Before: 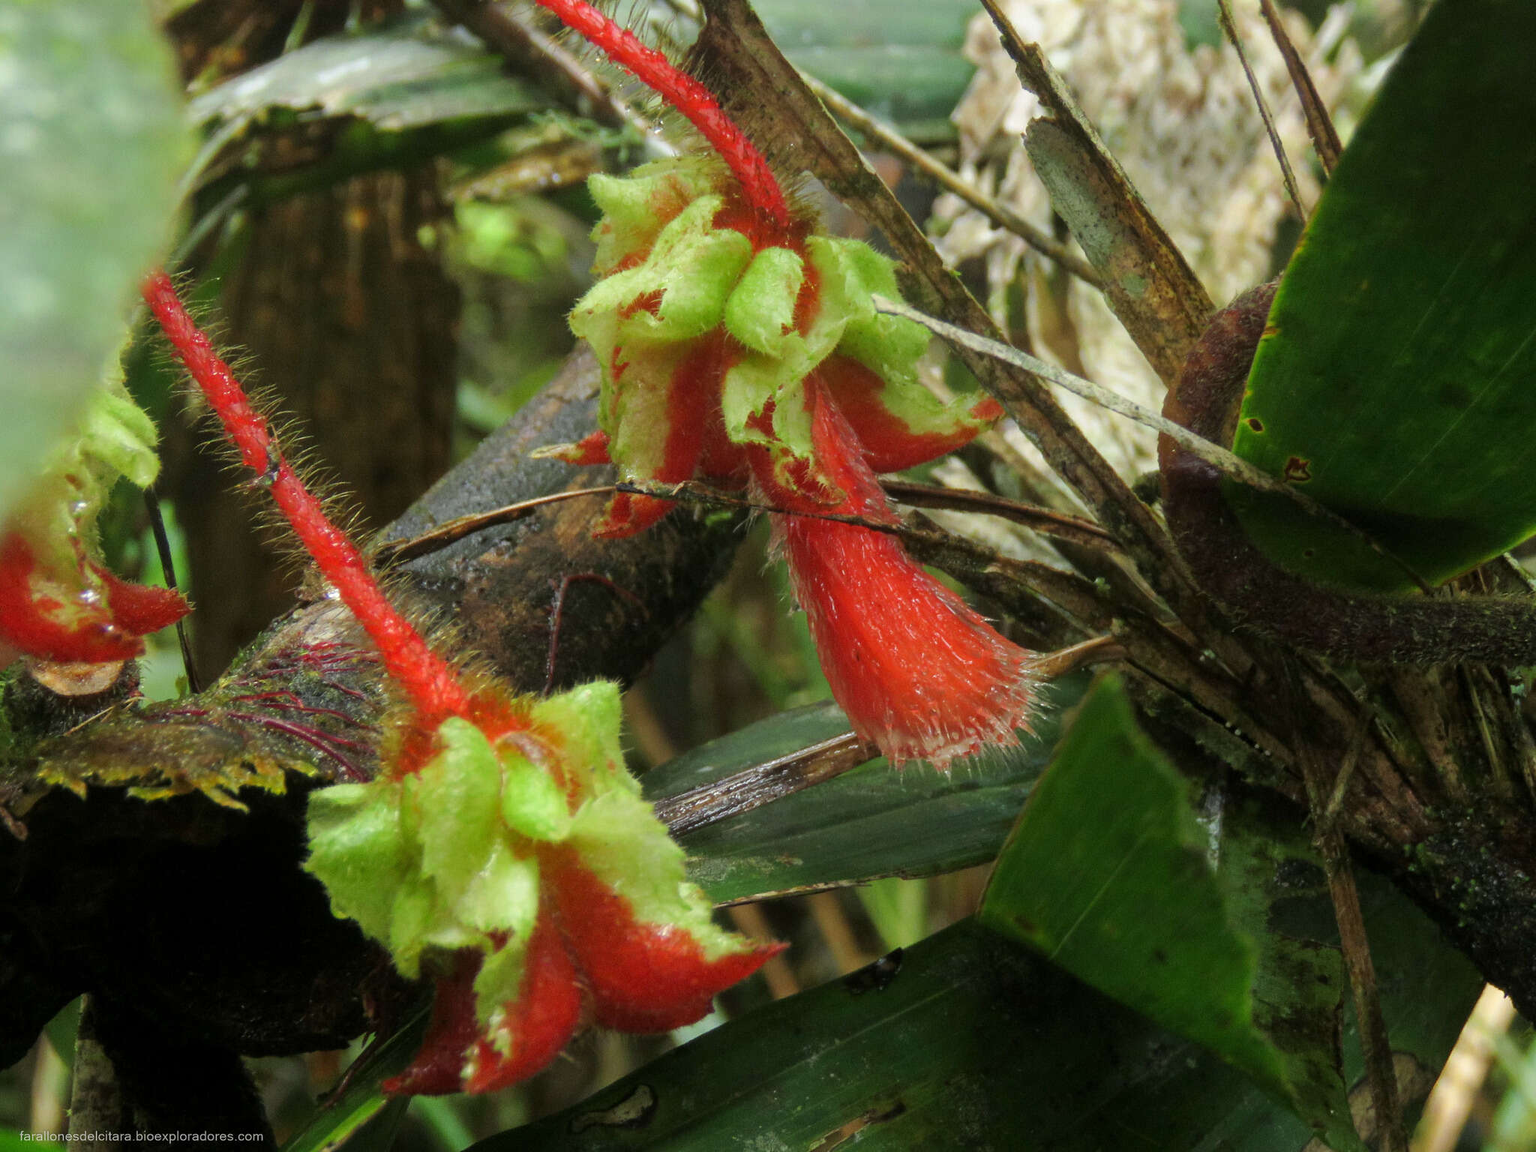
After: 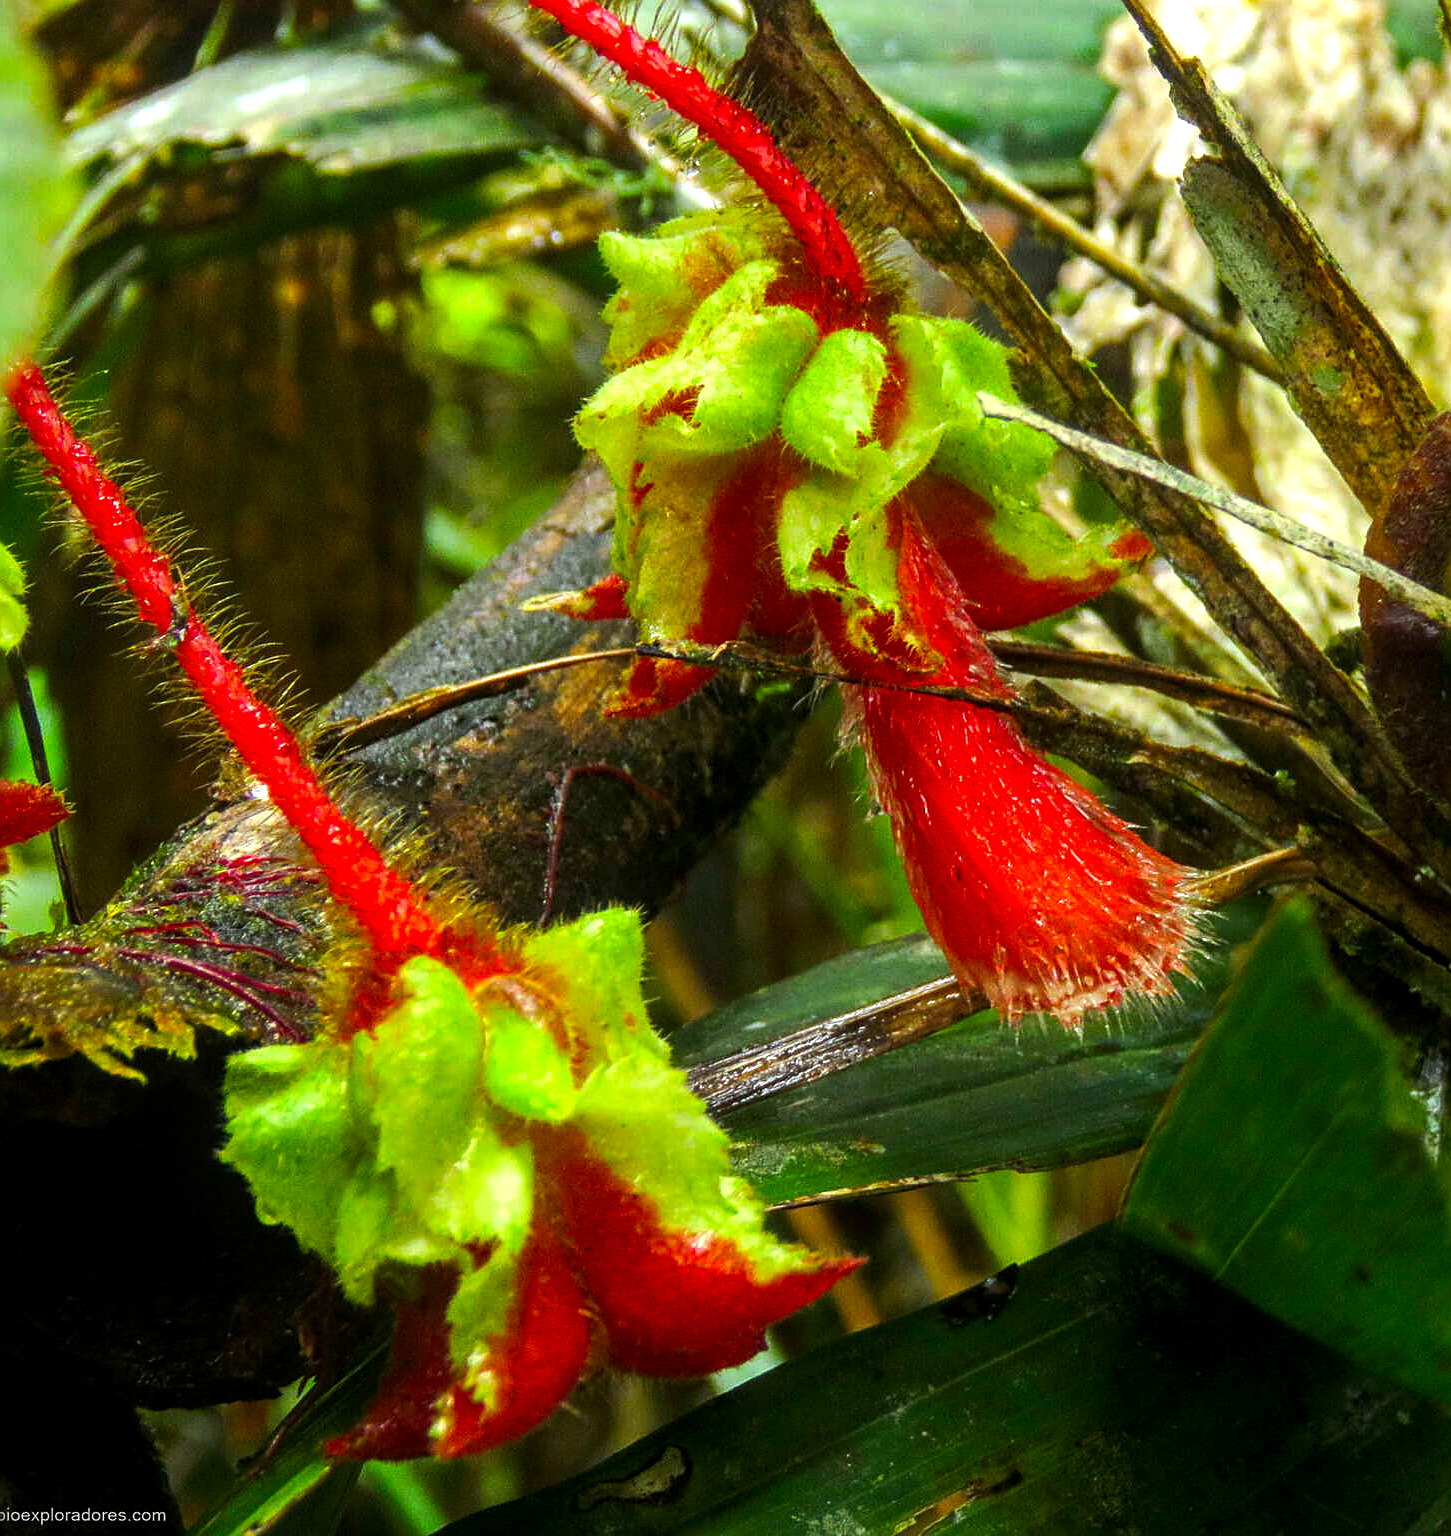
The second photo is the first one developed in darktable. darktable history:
crop and rotate: left 9.06%, right 20.067%
sharpen: on, module defaults
local contrast: on, module defaults
color balance rgb: perceptual saturation grading › global saturation 25.03%, perceptual brilliance grading › global brilliance -4.439%, perceptual brilliance grading › highlights 23.903%, perceptual brilliance grading › mid-tones 7.409%, perceptual brilliance grading › shadows -4.517%, global vibrance 20%
contrast brightness saturation: contrast 0.079, saturation 0.199
tone equalizer: mask exposure compensation -0.5 EV
